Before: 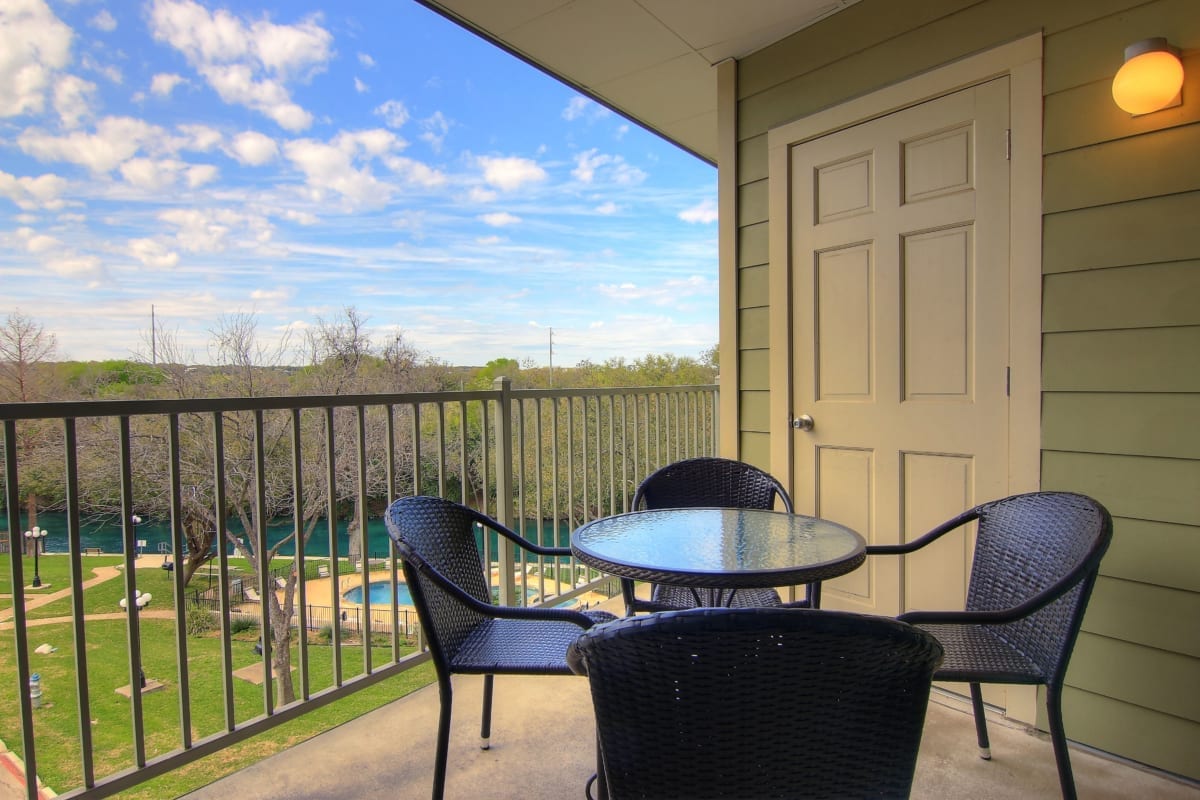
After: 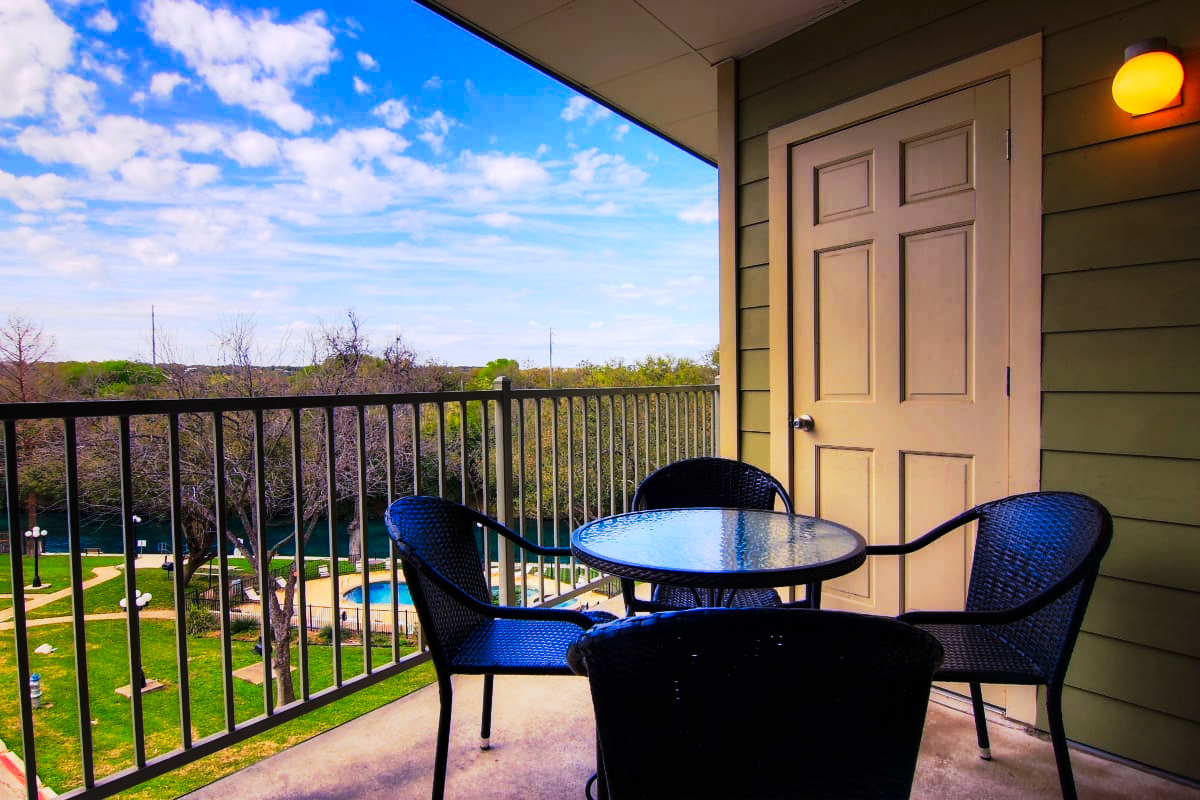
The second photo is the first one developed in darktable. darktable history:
color calibration: output R [0.999, 0.026, -0.11, 0], output G [-0.019, 1.037, -0.099, 0], output B [0.022, -0.023, 0.902, 0], illuminant custom, x 0.367, y 0.392, temperature 4437.75 K, clip negative RGB from gamut false
tone curve: curves: ch0 [(0, 0) (0.003, 0.005) (0.011, 0.006) (0.025, 0.004) (0.044, 0.004) (0.069, 0.007) (0.1, 0.014) (0.136, 0.018) (0.177, 0.034) (0.224, 0.065) (0.277, 0.089) (0.335, 0.143) (0.399, 0.219) (0.468, 0.327) (0.543, 0.455) (0.623, 0.63) (0.709, 0.786) (0.801, 0.87) (0.898, 0.922) (1, 1)], preserve colors none
